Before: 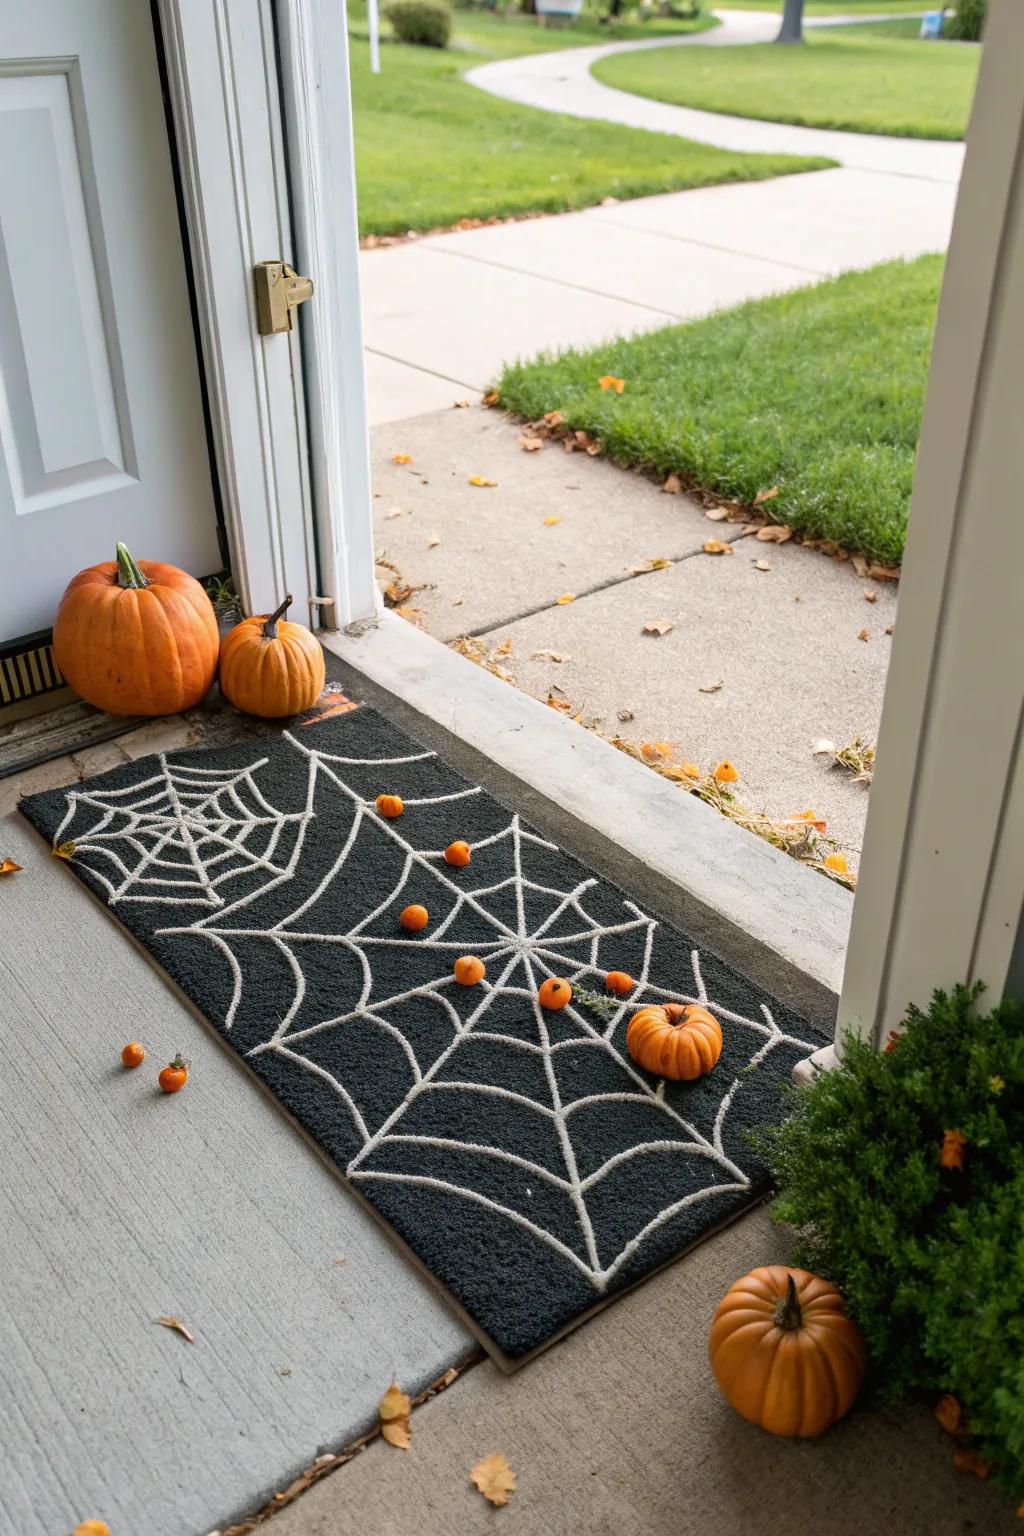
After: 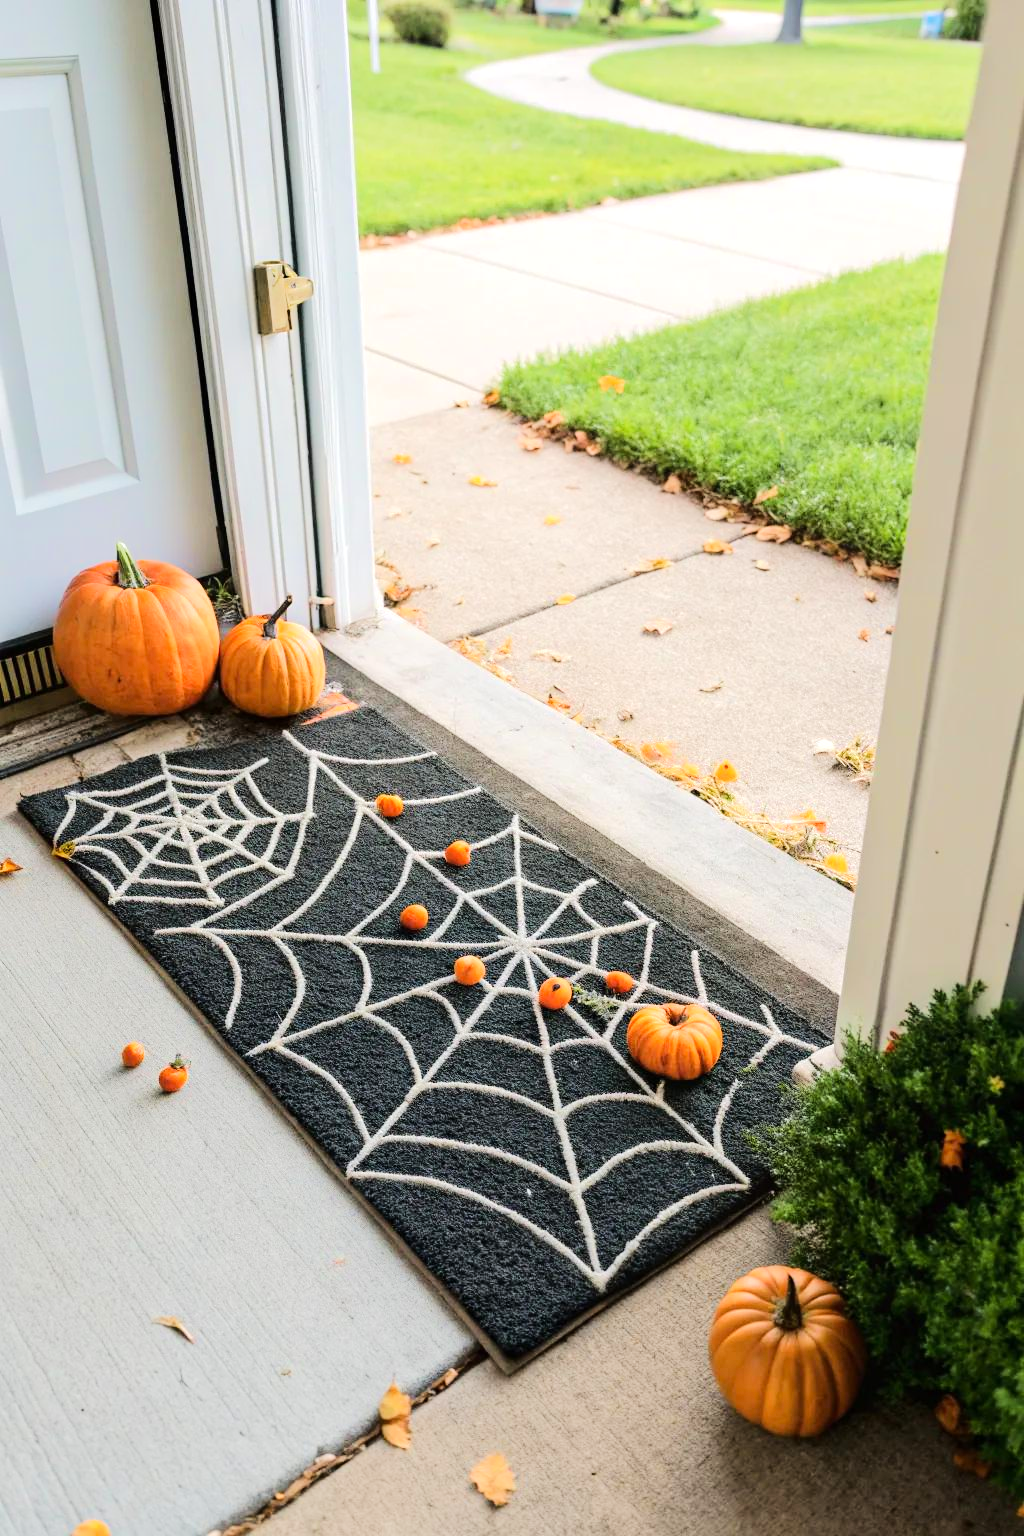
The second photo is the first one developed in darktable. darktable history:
tone equalizer: -7 EV 0.154 EV, -6 EV 0.606 EV, -5 EV 1.12 EV, -4 EV 1.31 EV, -3 EV 1.13 EV, -2 EV 0.6 EV, -1 EV 0.151 EV, edges refinement/feathering 500, mask exposure compensation -1.57 EV, preserve details no
